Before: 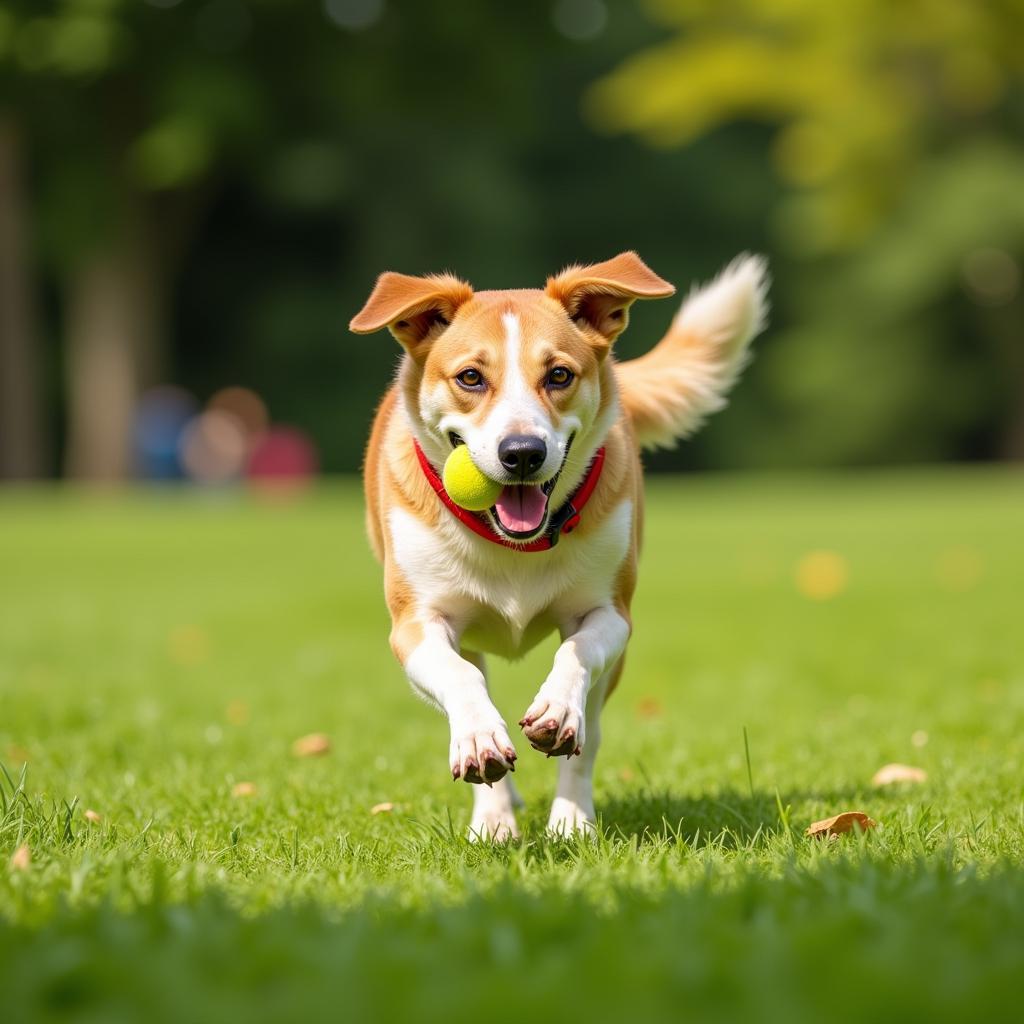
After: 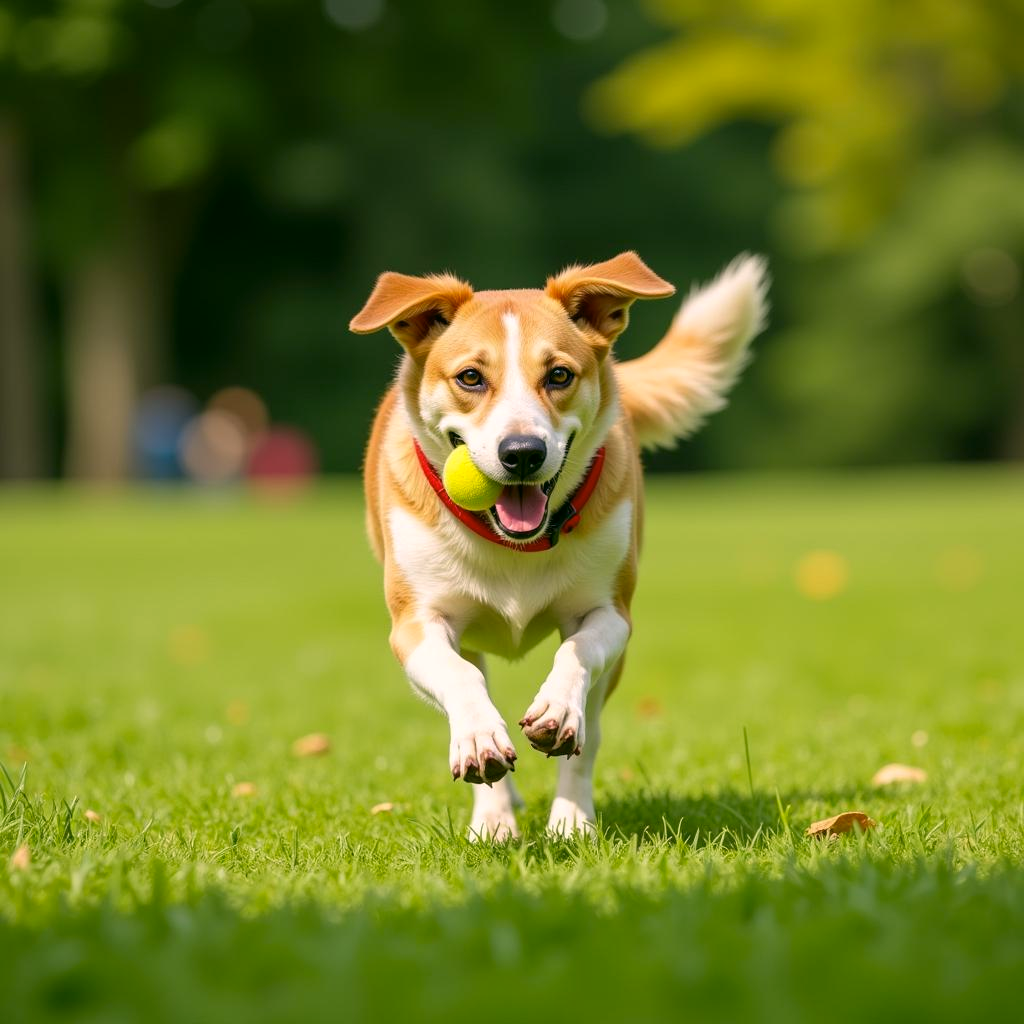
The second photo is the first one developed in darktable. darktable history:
color correction: highlights a* 4.63, highlights b* 4.97, shadows a* -7.81, shadows b* 4.79
